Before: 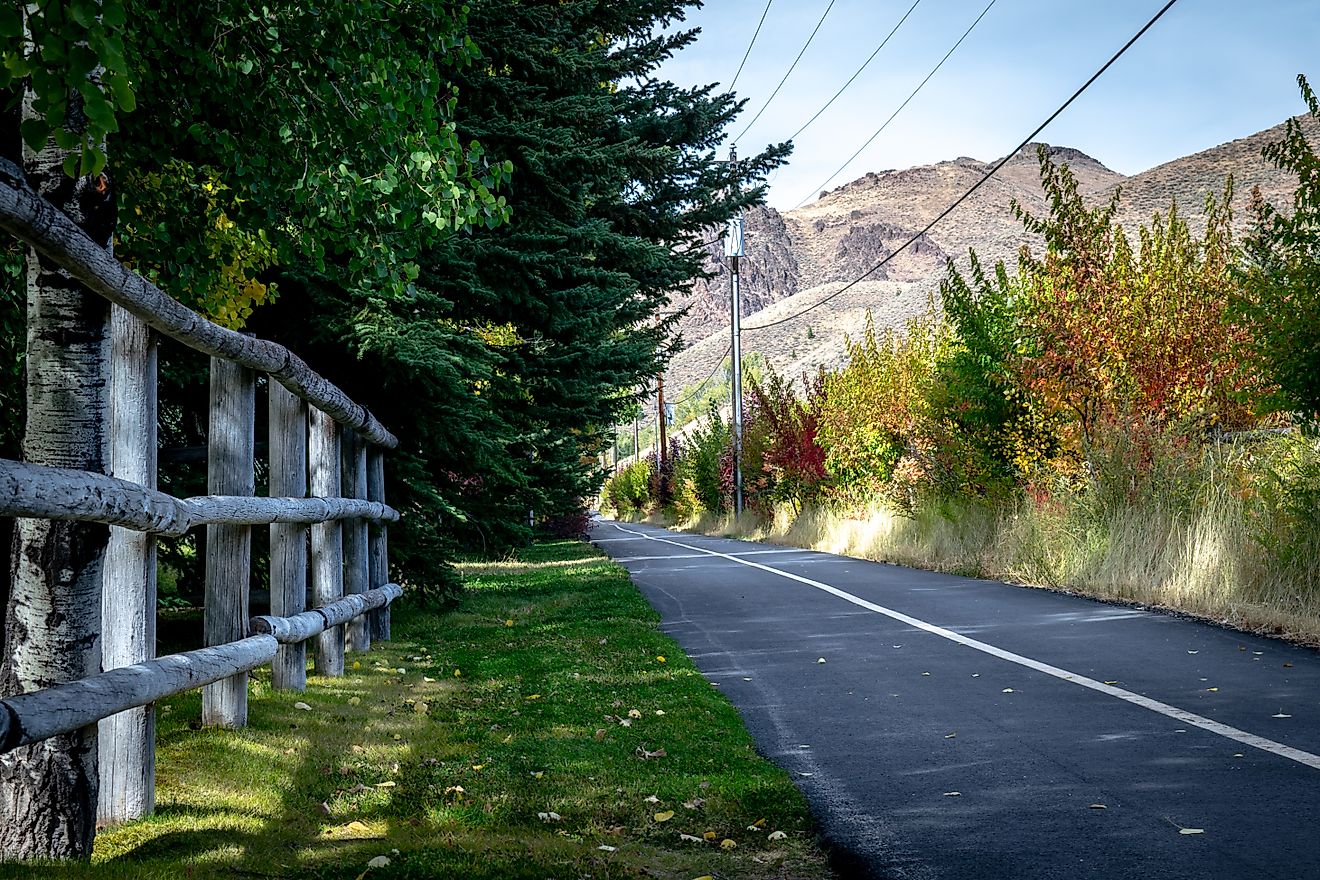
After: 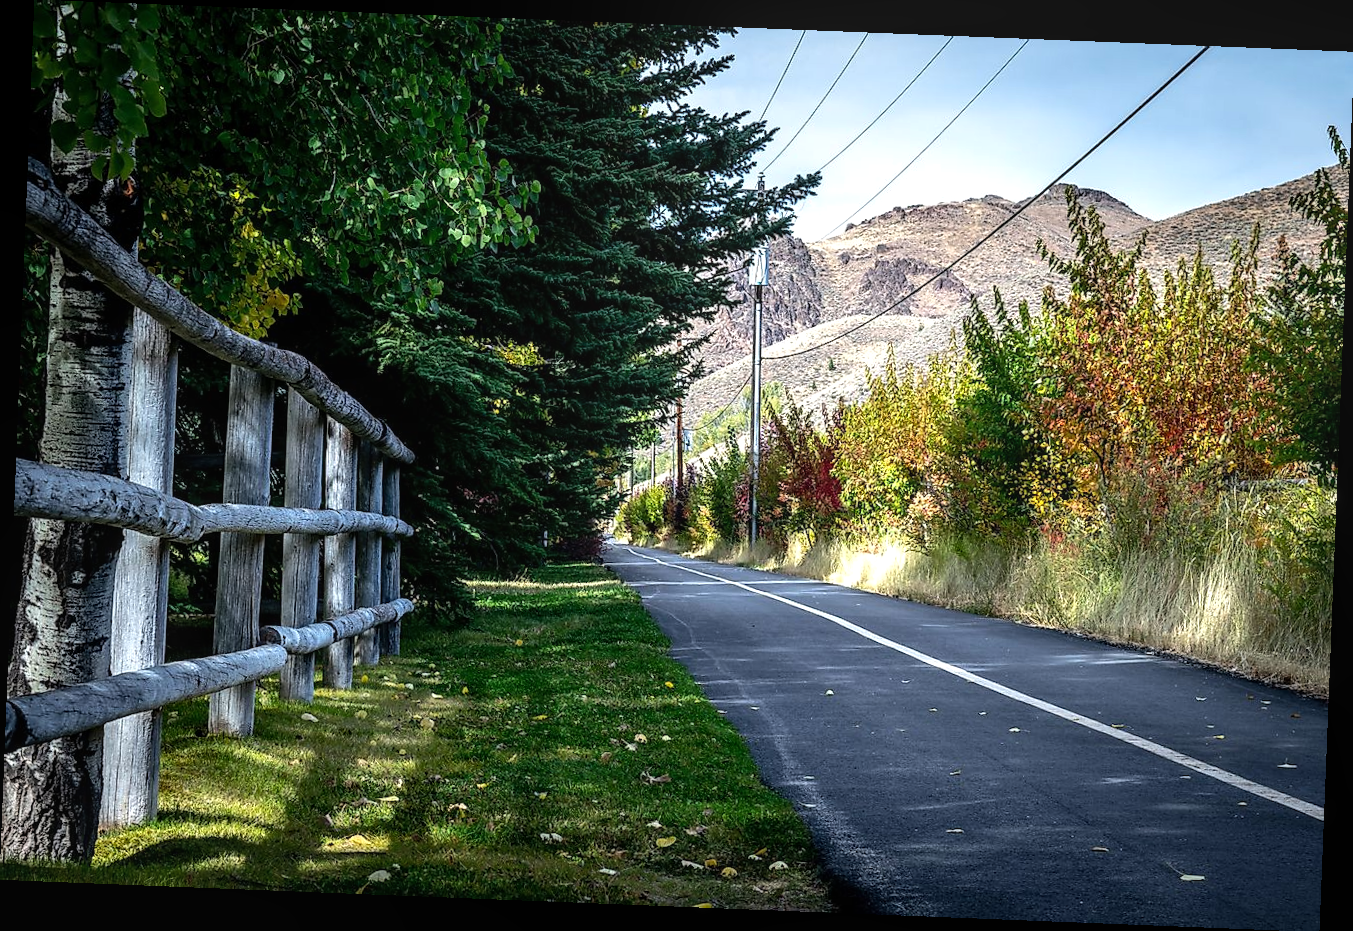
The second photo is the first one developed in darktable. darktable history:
white balance: emerald 1
tone equalizer: -8 EV -0.417 EV, -7 EV -0.389 EV, -6 EV -0.333 EV, -5 EV -0.222 EV, -3 EV 0.222 EV, -2 EV 0.333 EV, -1 EV 0.389 EV, +0 EV 0.417 EV, edges refinement/feathering 500, mask exposure compensation -1.57 EV, preserve details no
local contrast: detail 110%
rotate and perspective: rotation 2.27°, automatic cropping off
